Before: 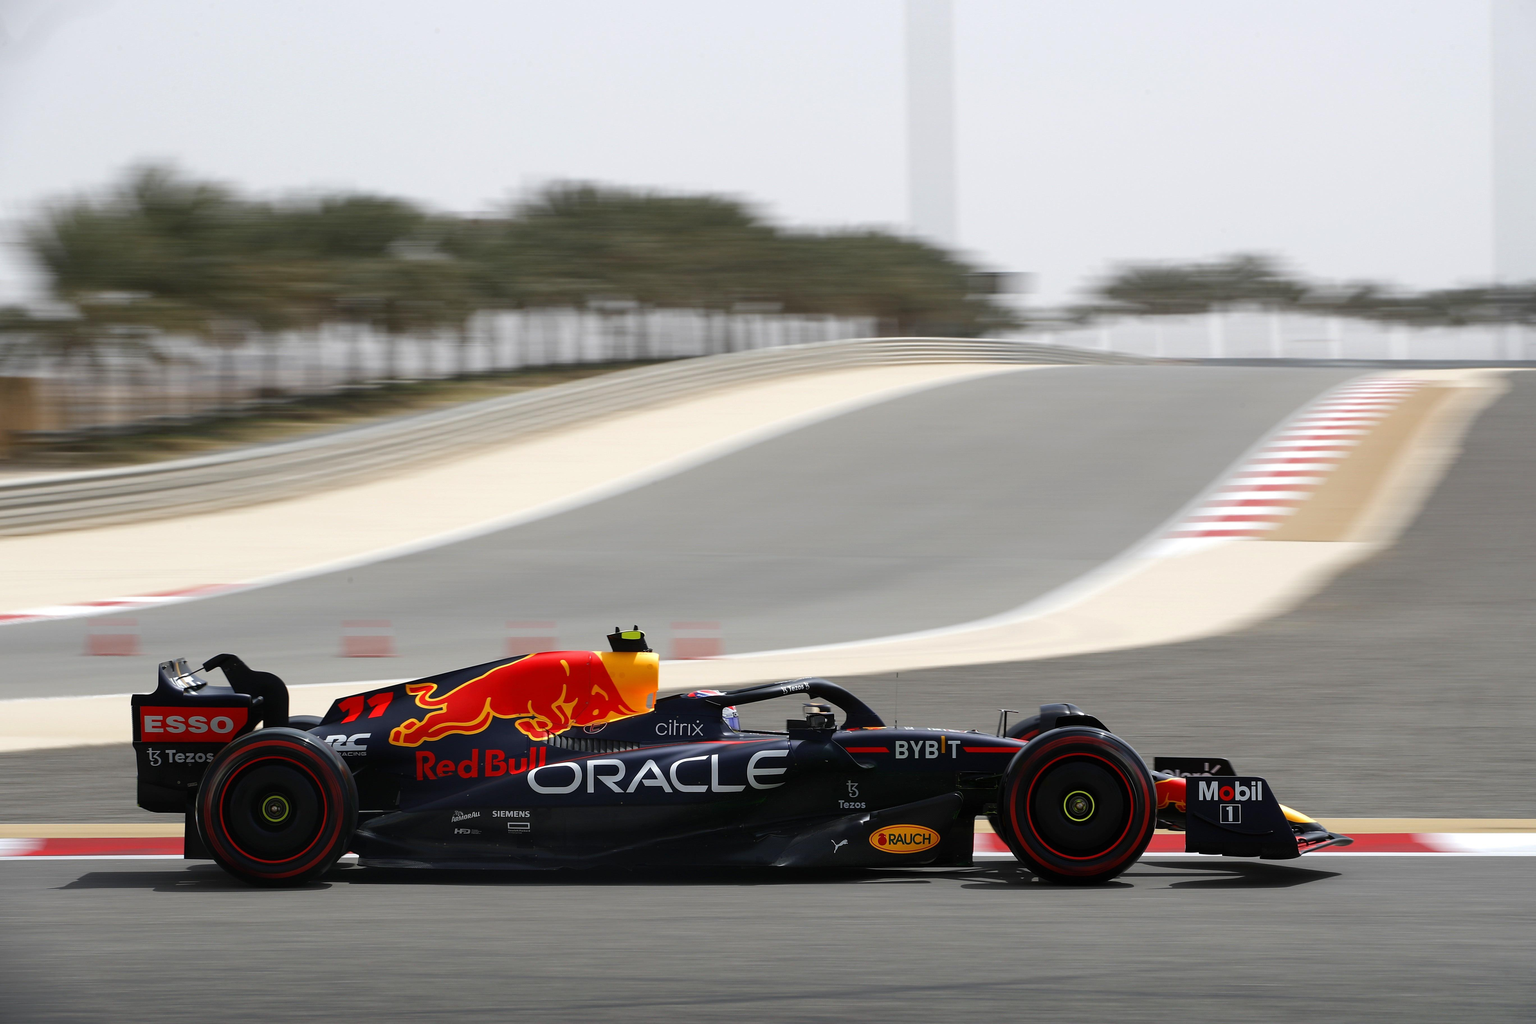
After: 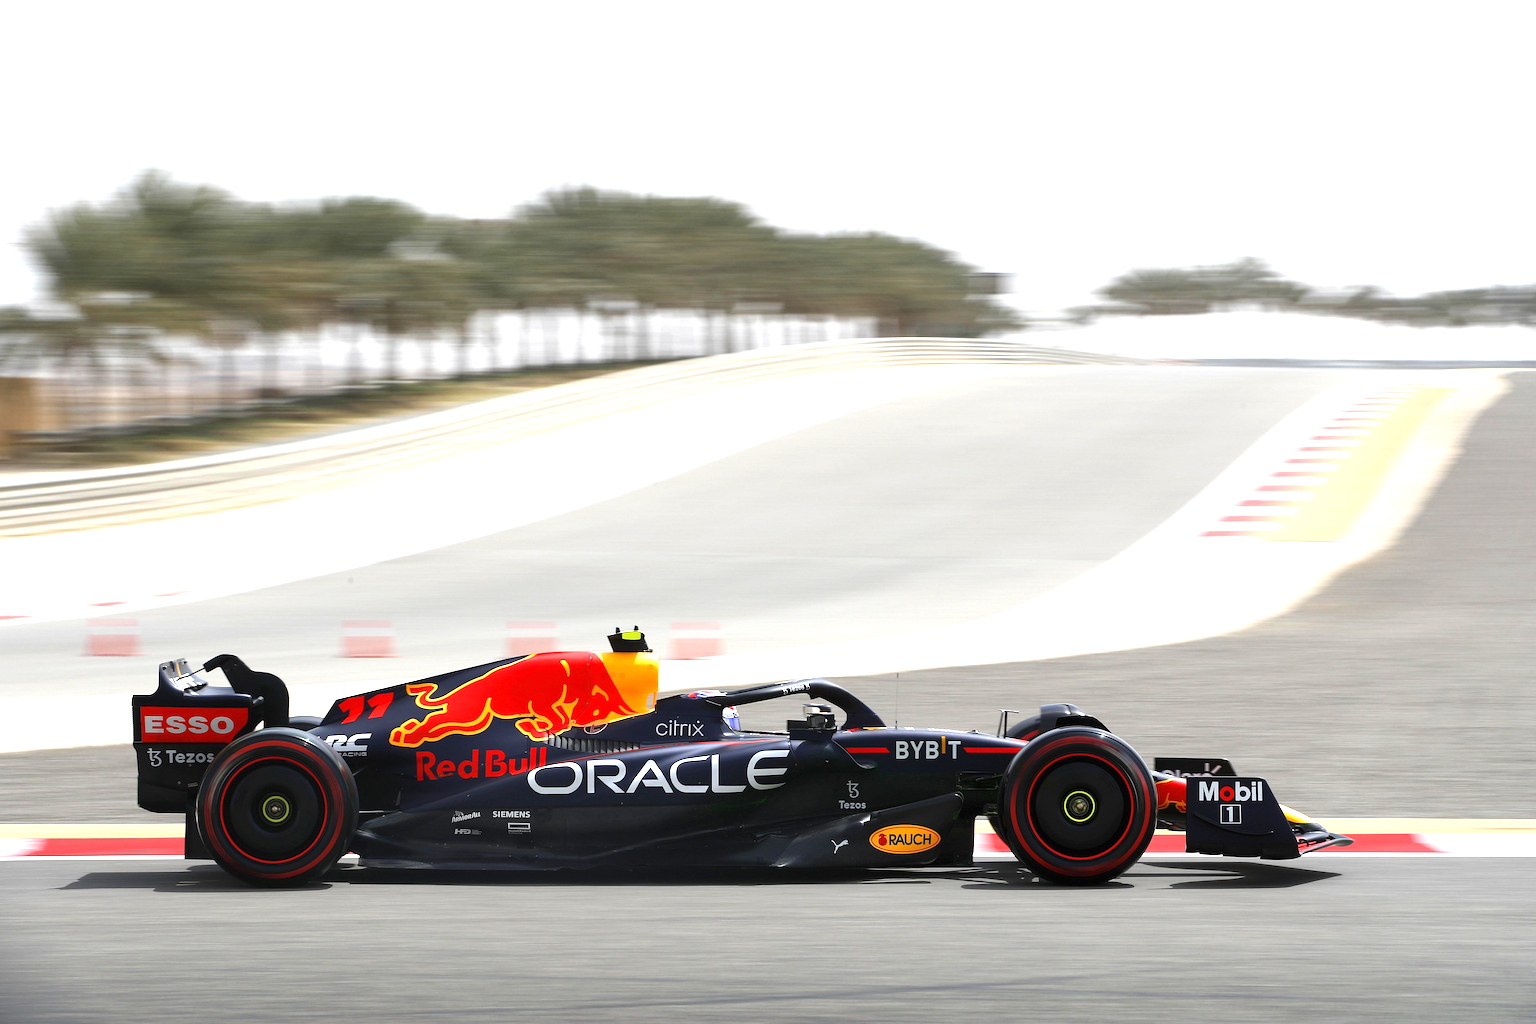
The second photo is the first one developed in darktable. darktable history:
exposure: exposure 1.246 EV, compensate exposure bias true, compensate highlight preservation false
